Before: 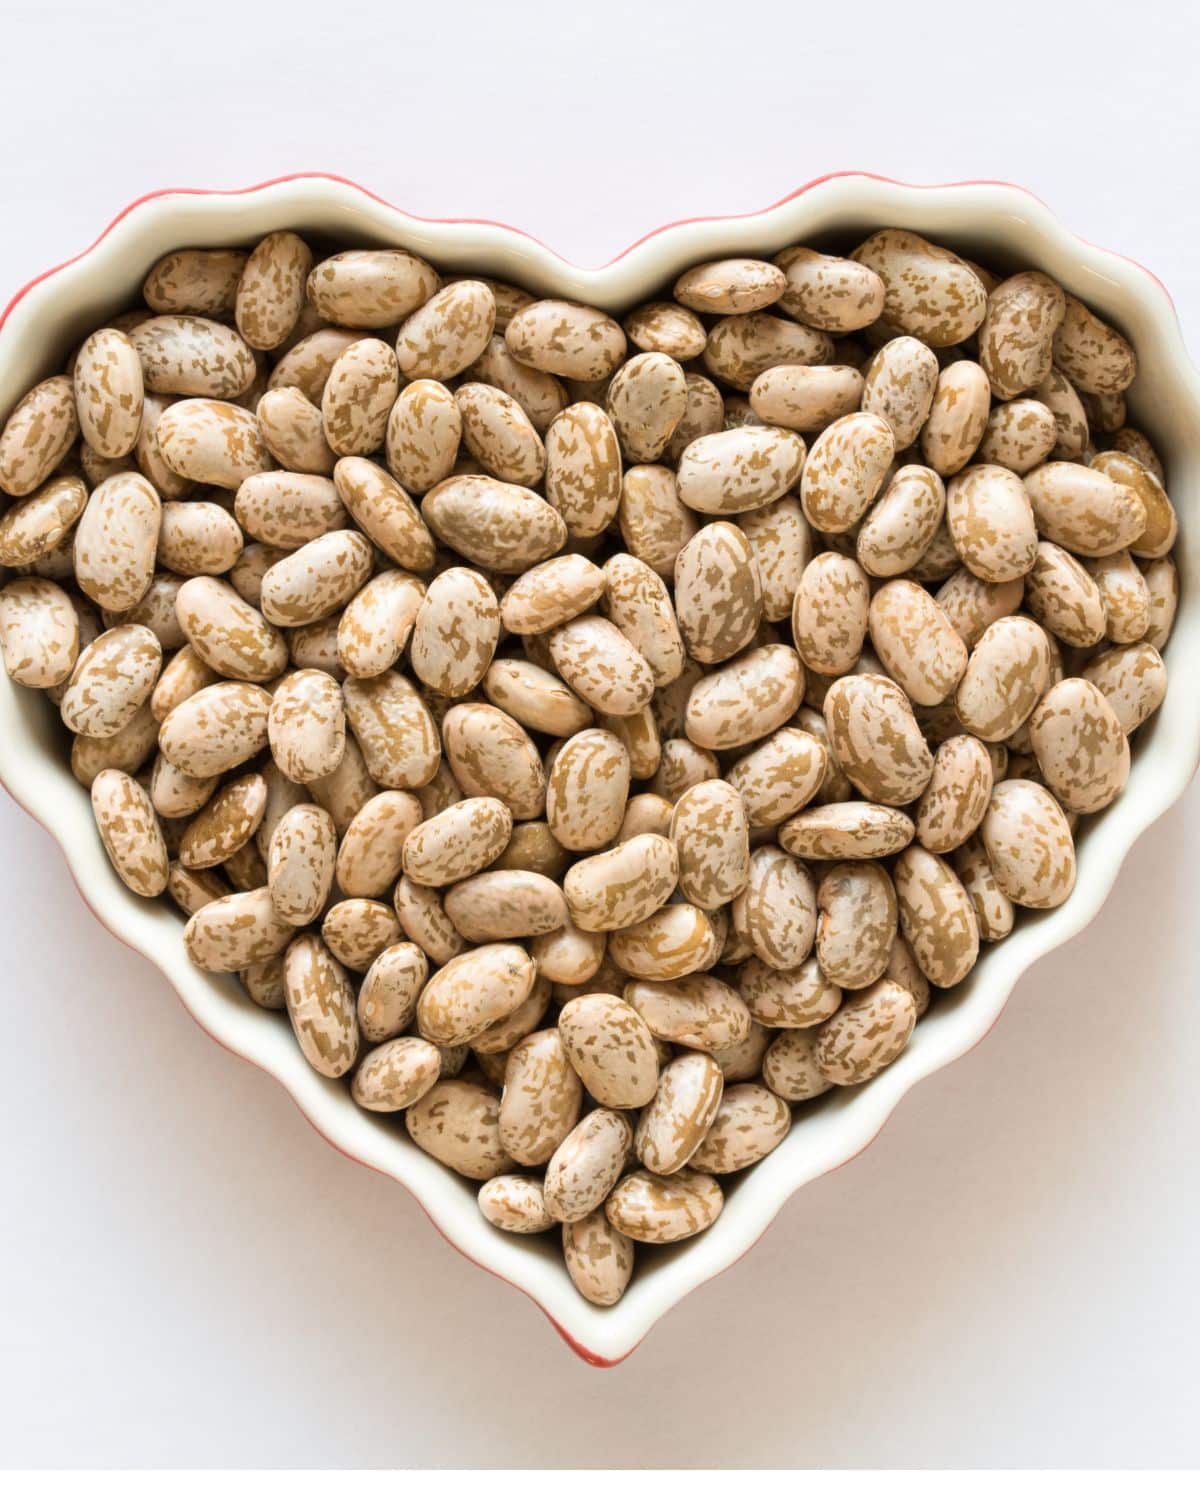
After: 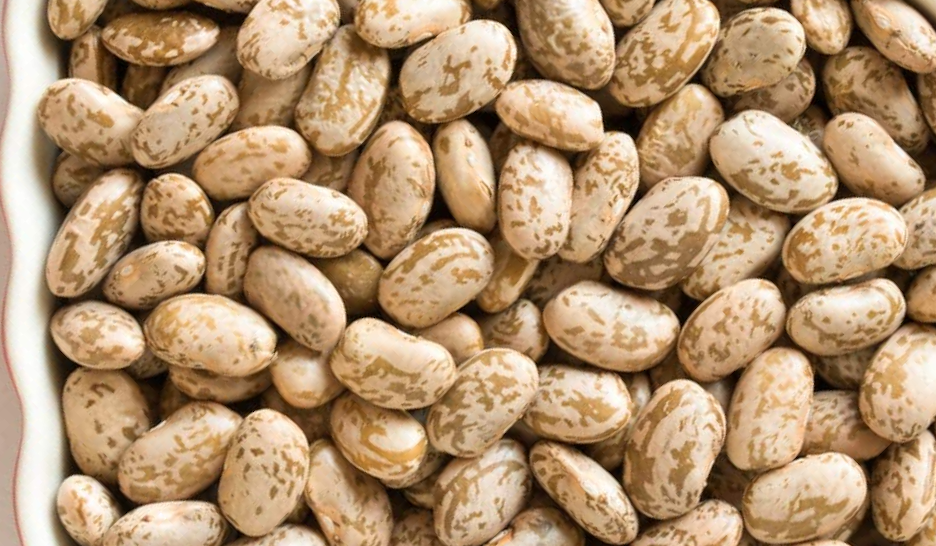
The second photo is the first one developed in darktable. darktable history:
crop and rotate: angle -46.13°, top 16.034%, right 0.881%, bottom 11.657%
